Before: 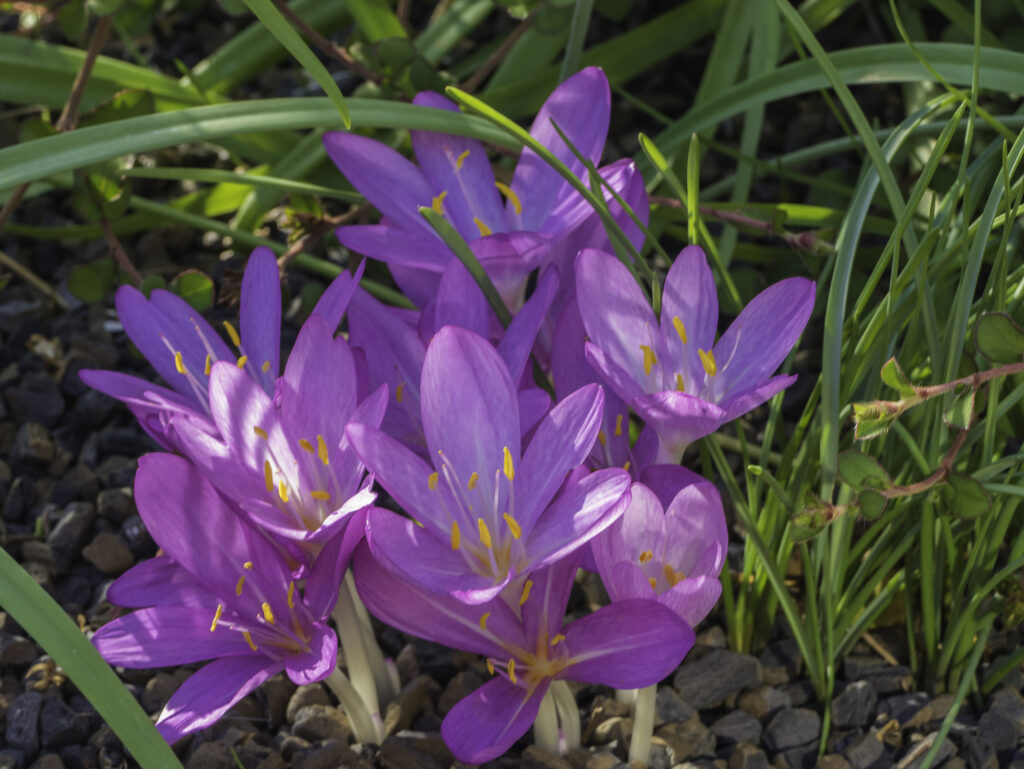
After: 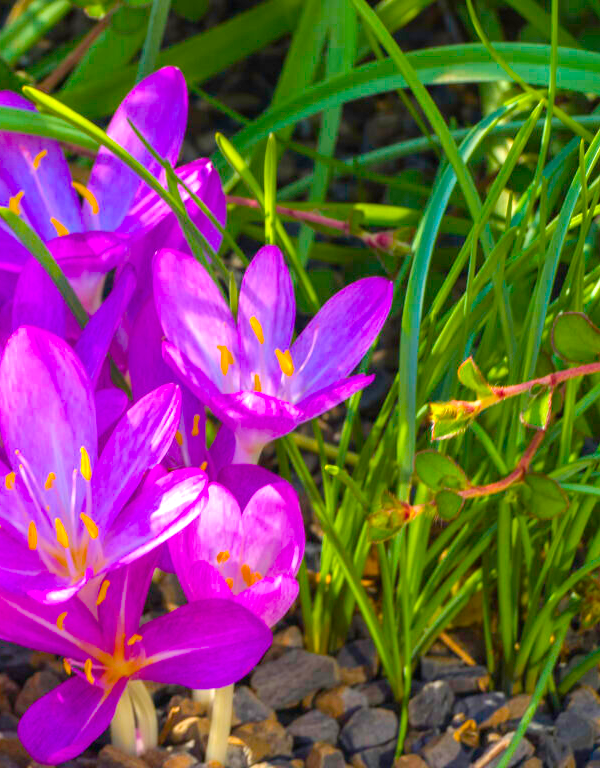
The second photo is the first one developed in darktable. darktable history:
crop: left 41.402%
color balance rgb: linear chroma grading › global chroma 20%, perceptual saturation grading › global saturation 25%, perceptual brilliance grading › global brilliance 20%, global vibrance 20%
